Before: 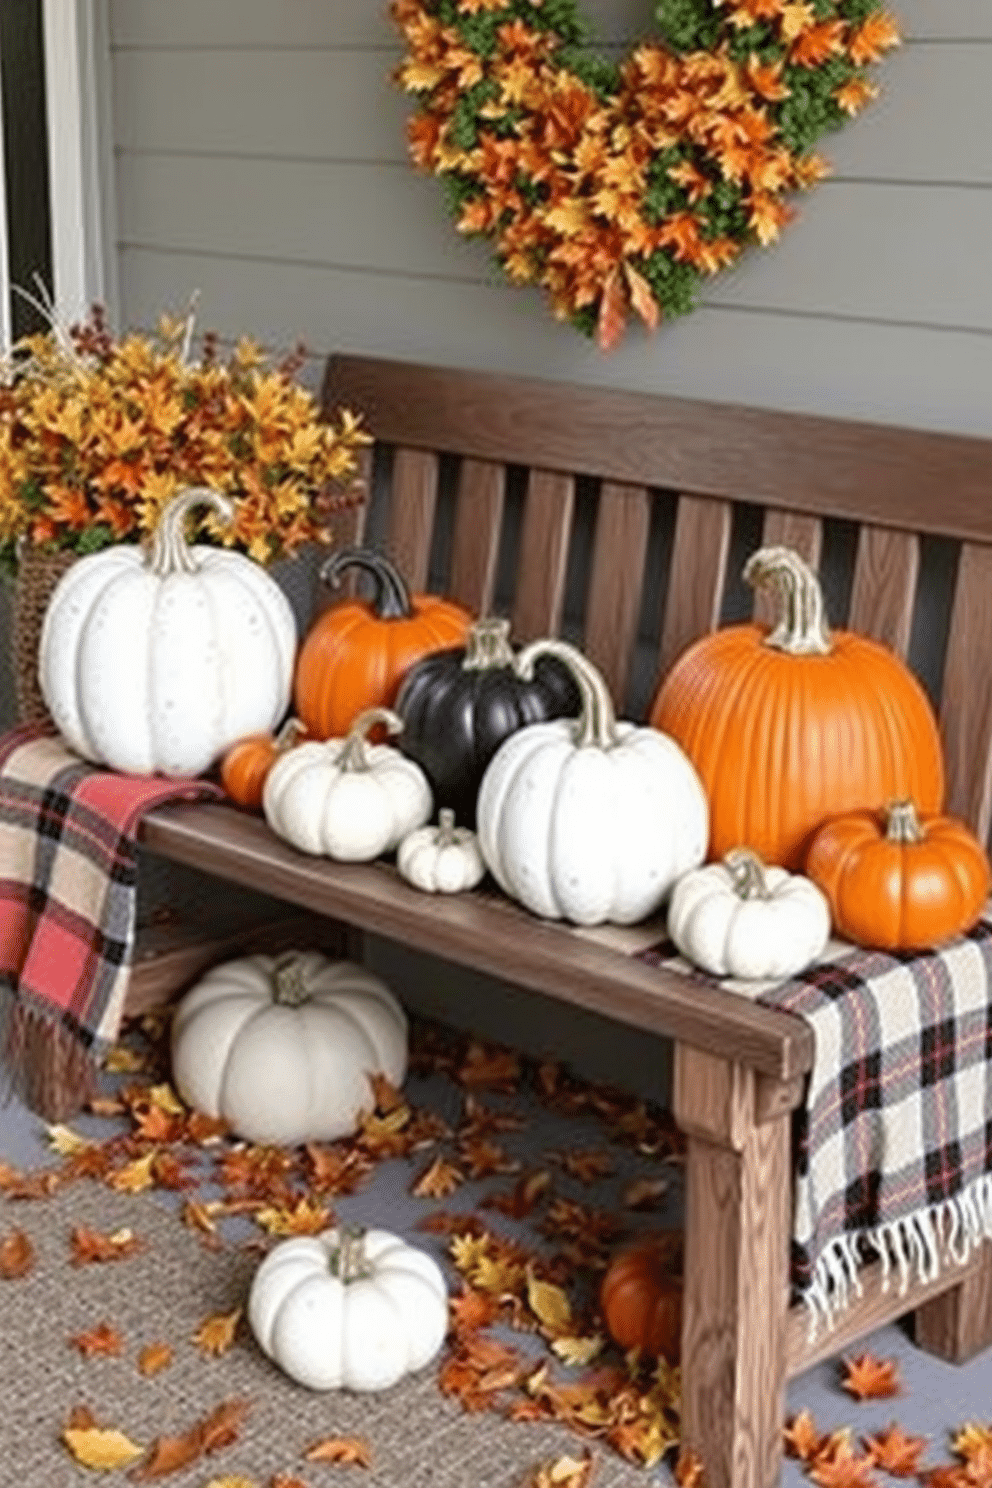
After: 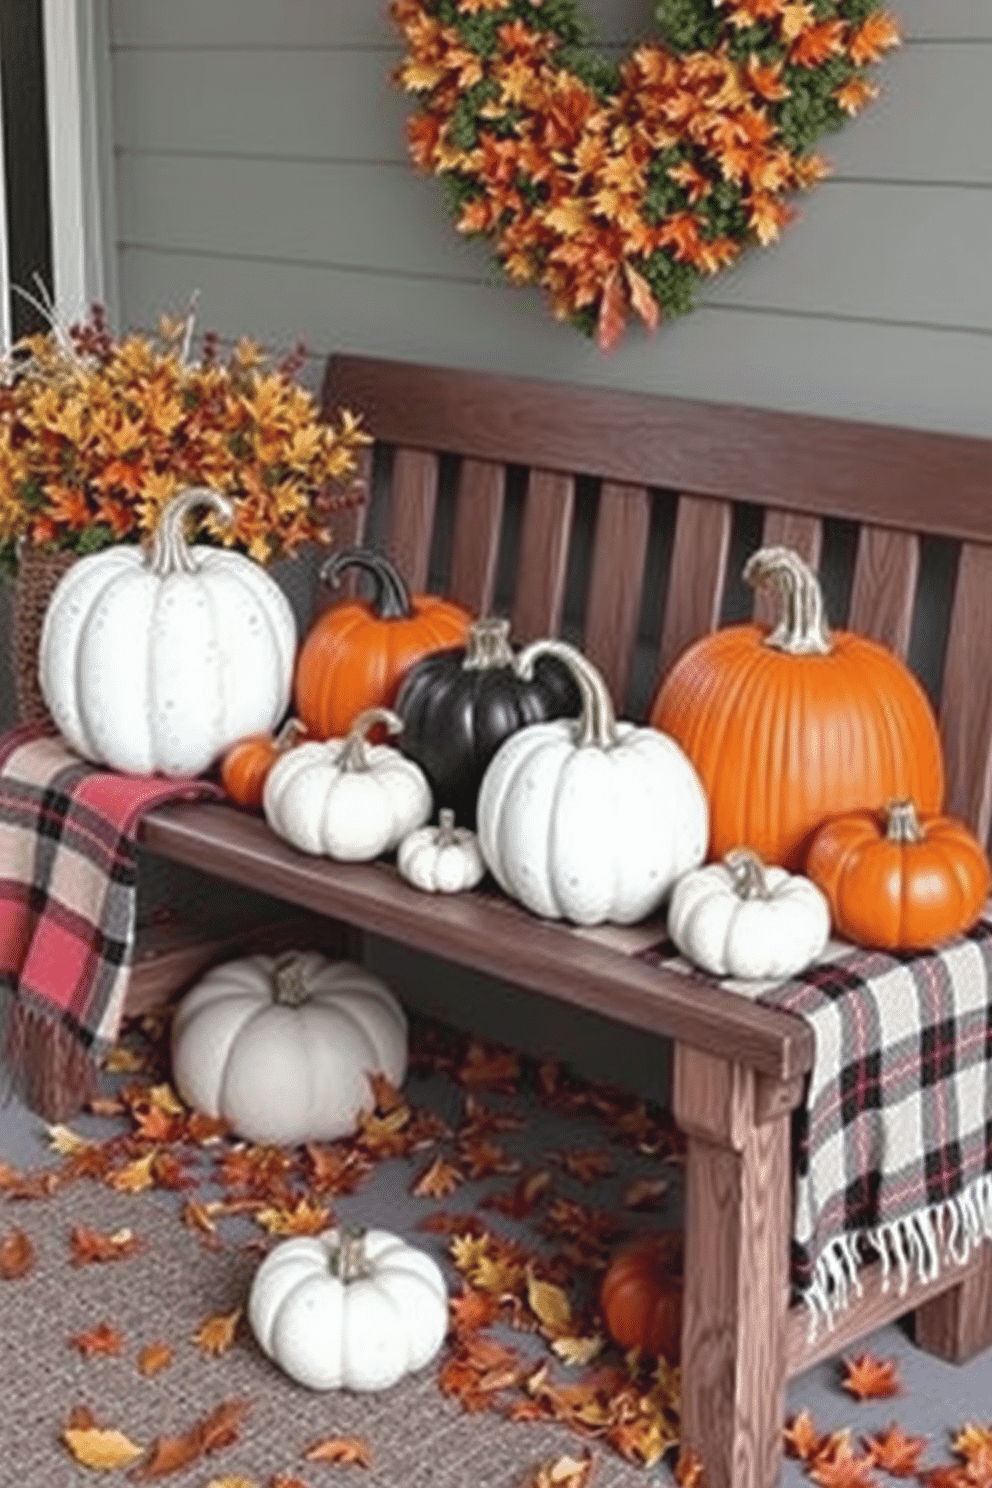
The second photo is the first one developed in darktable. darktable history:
tone curve: curves: ch0 [(0, 0.046) (0.04, 0.074) (0.883, 0.858) (1, 1)]; ch1 [(0, 0) (0.146, 0.159) (0.338, 0.365) (0.417, 0.455) (0.489, 0.486) (0.504, 0.502) (0.529, 0.537) (0.563, 0.567) (1, 1)]; ch2 [(0, 0) (0.307, 0.298) (0.388, 0.375) (0.443, 0.456) (0.485, 0.492) (0.544, 0.525) (1, 1)], color space Lab, independent channels, preserve colors none
tone equalizer: on, module defaults
